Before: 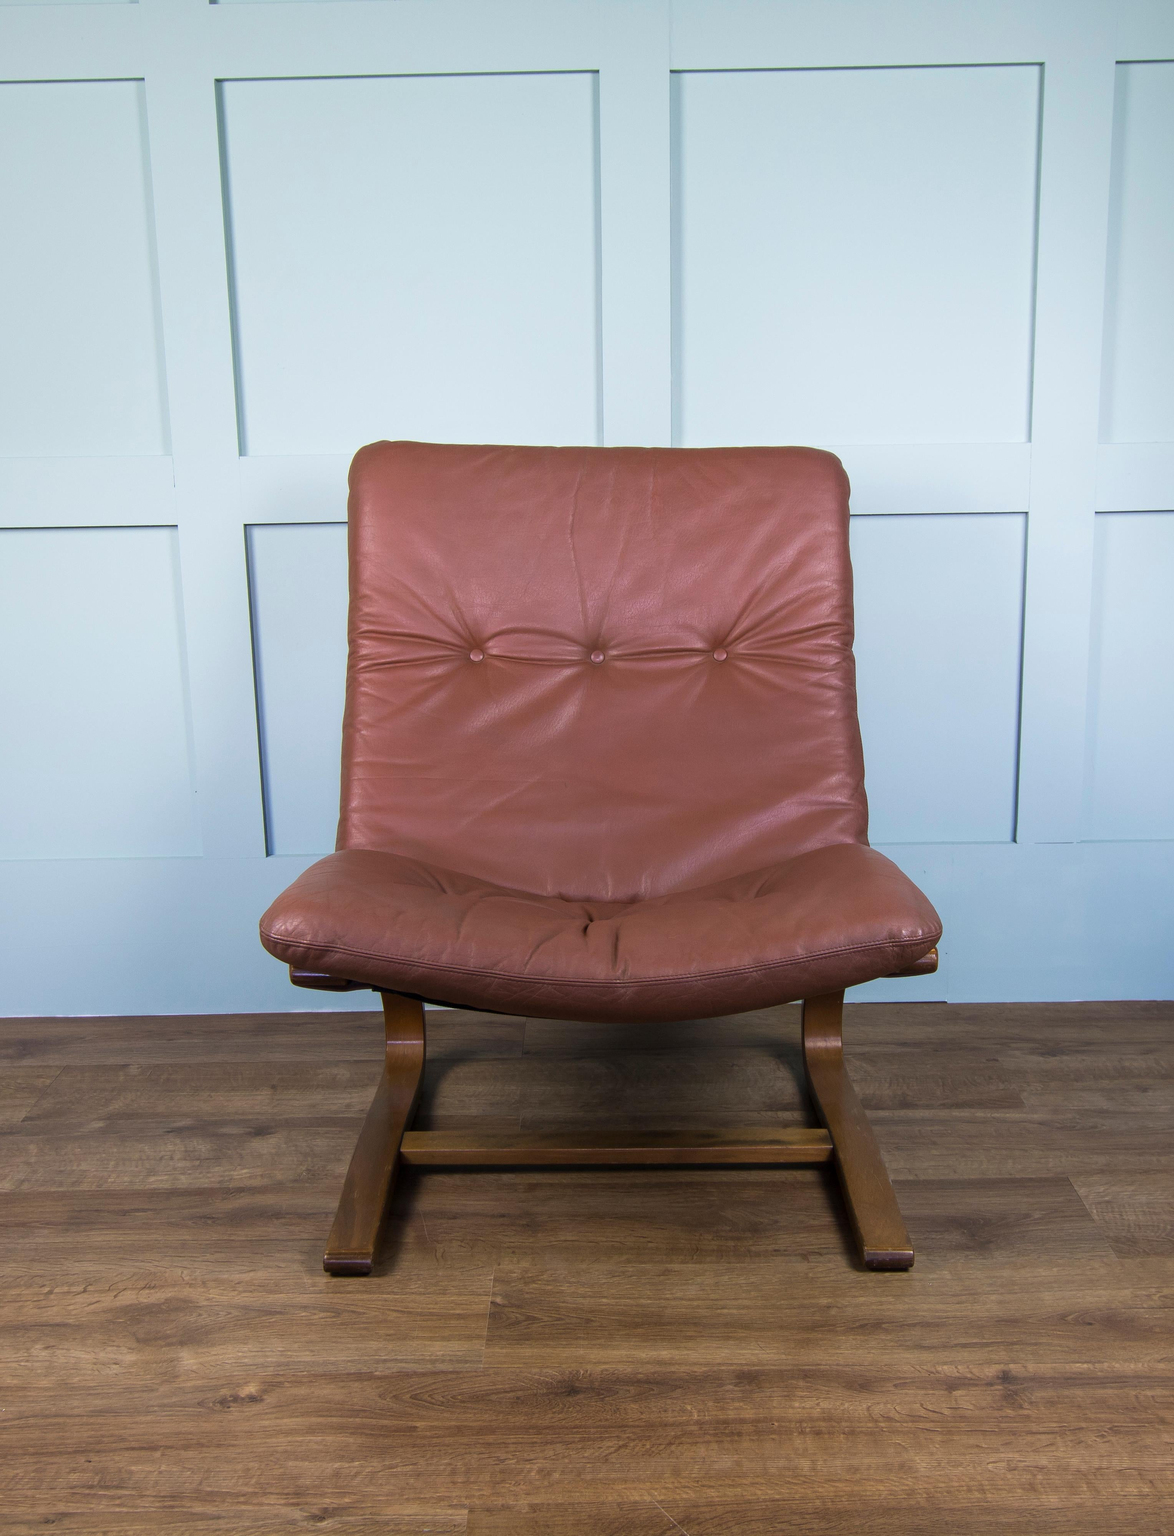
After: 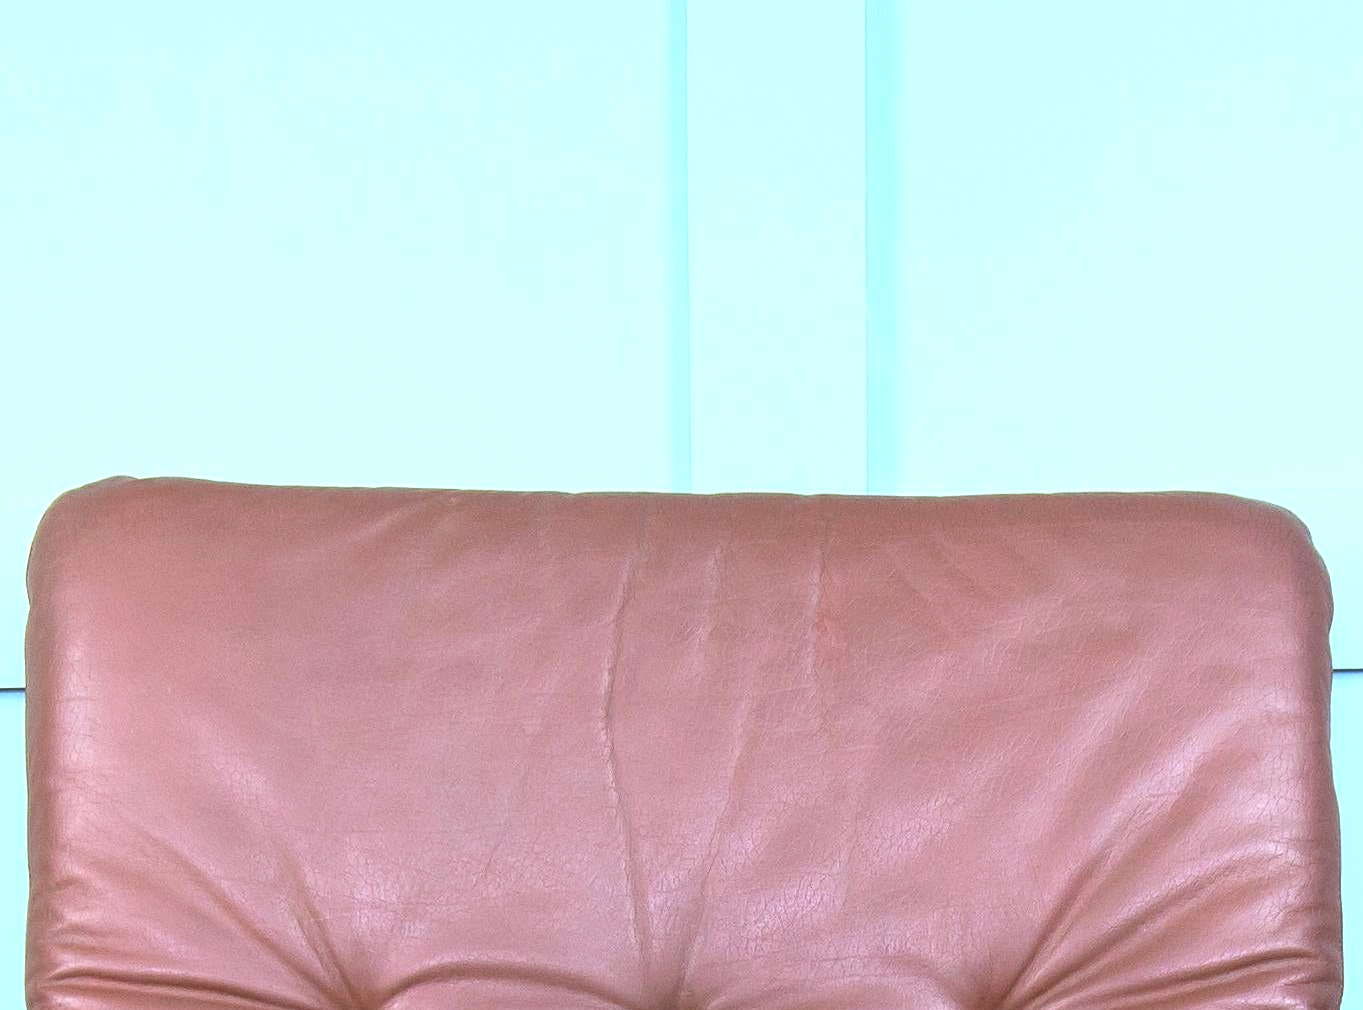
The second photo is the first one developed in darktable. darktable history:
exposure: exposure 0.738 EV, compensate highlight preservation false
crop: left 28.796%, top 16.782%, right 26.584%, bottom 57.95%
contrast brightness saturation: contrast 0.146, brightness 0.041
color correction: highlights a* -11.27, highlights b* -15.67
